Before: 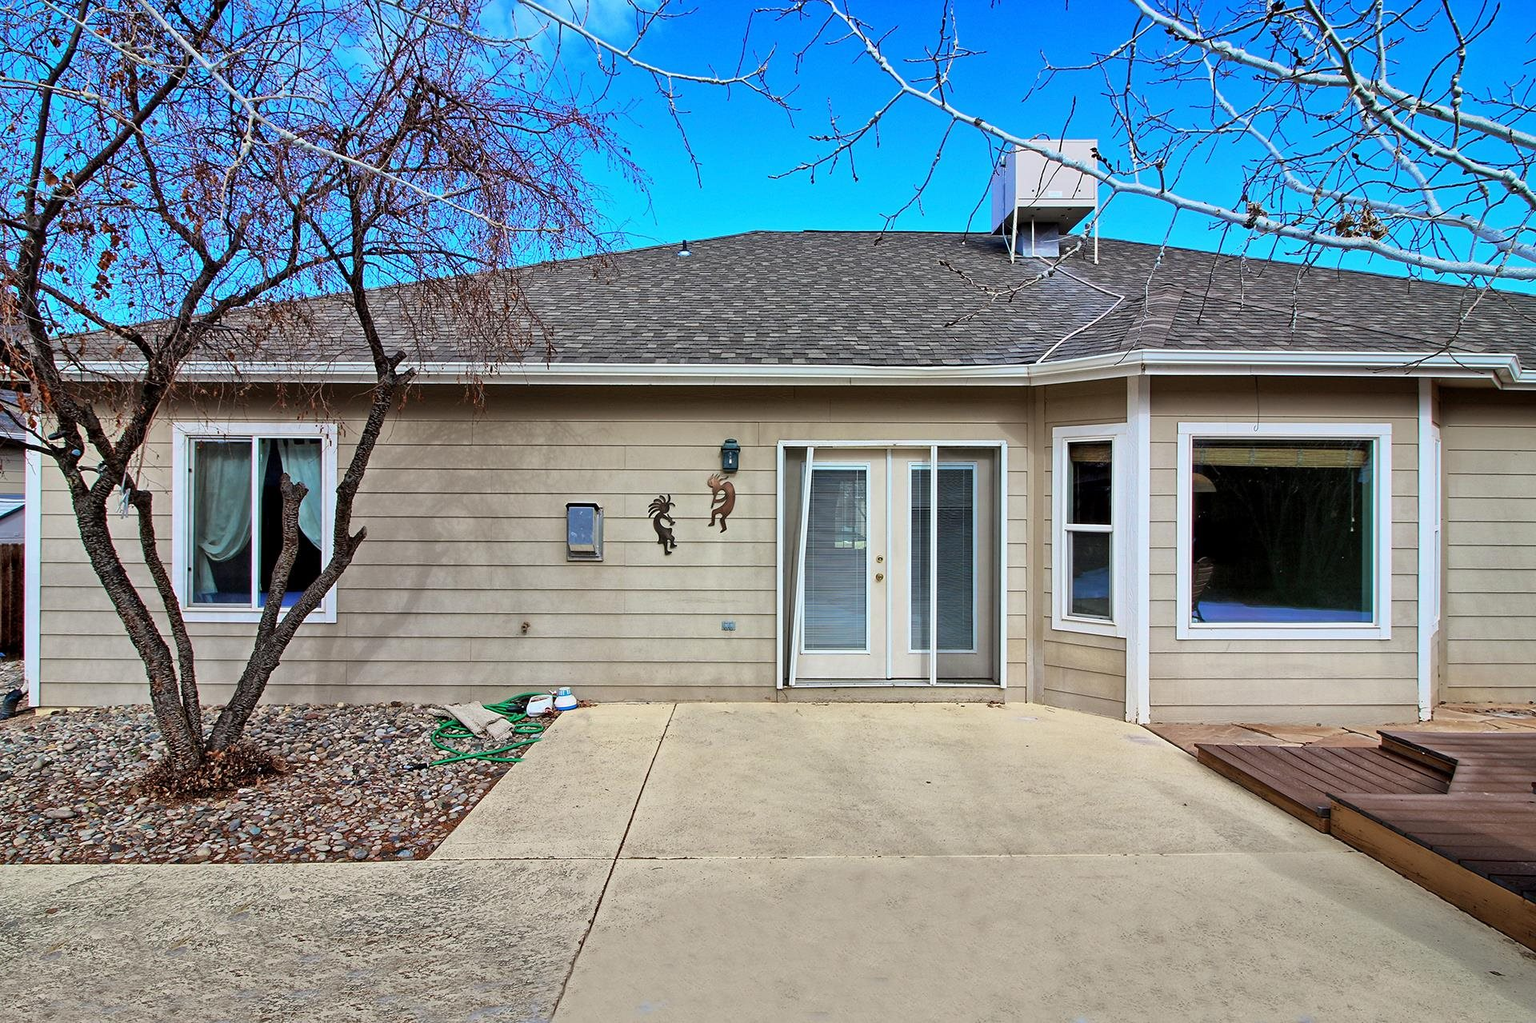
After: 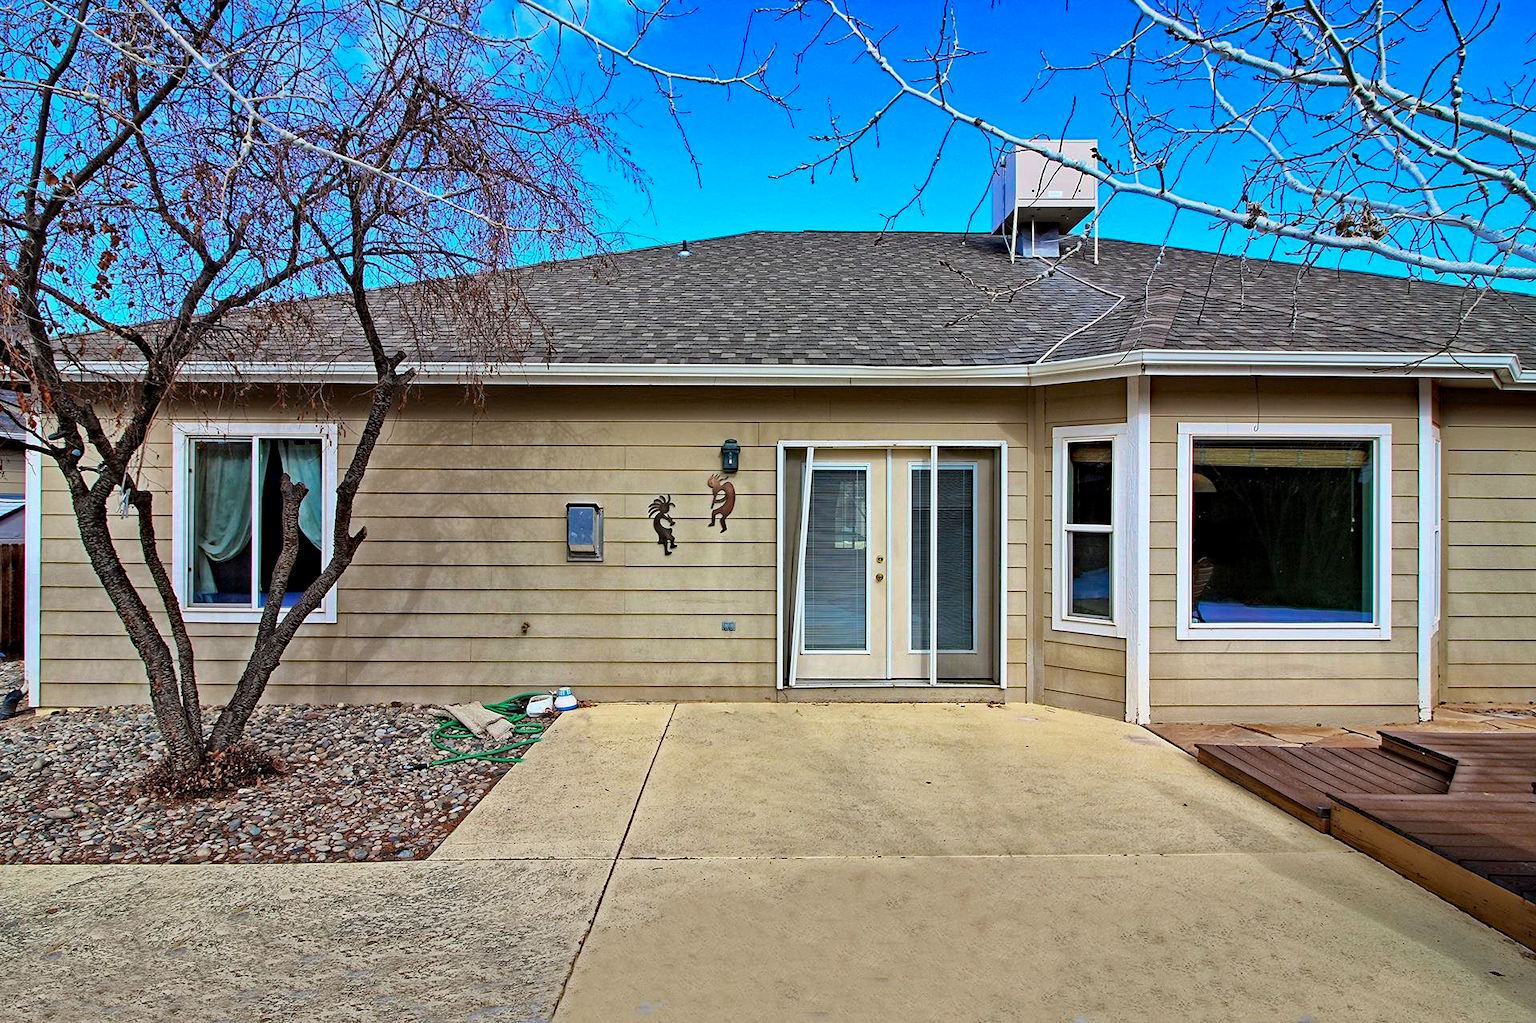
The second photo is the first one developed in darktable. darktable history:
haze removal: strength 0.499, distance 0.429, compatibility mode true, adaptive false
